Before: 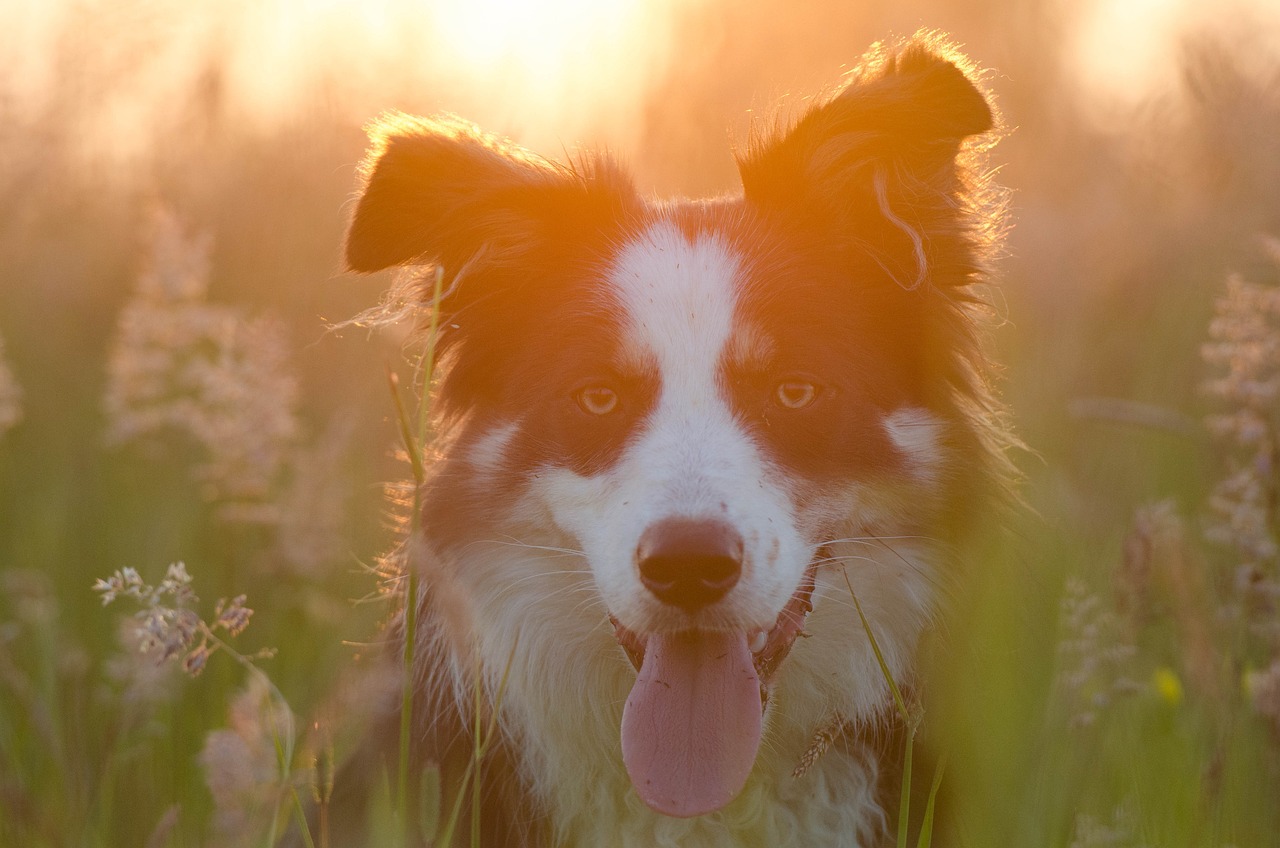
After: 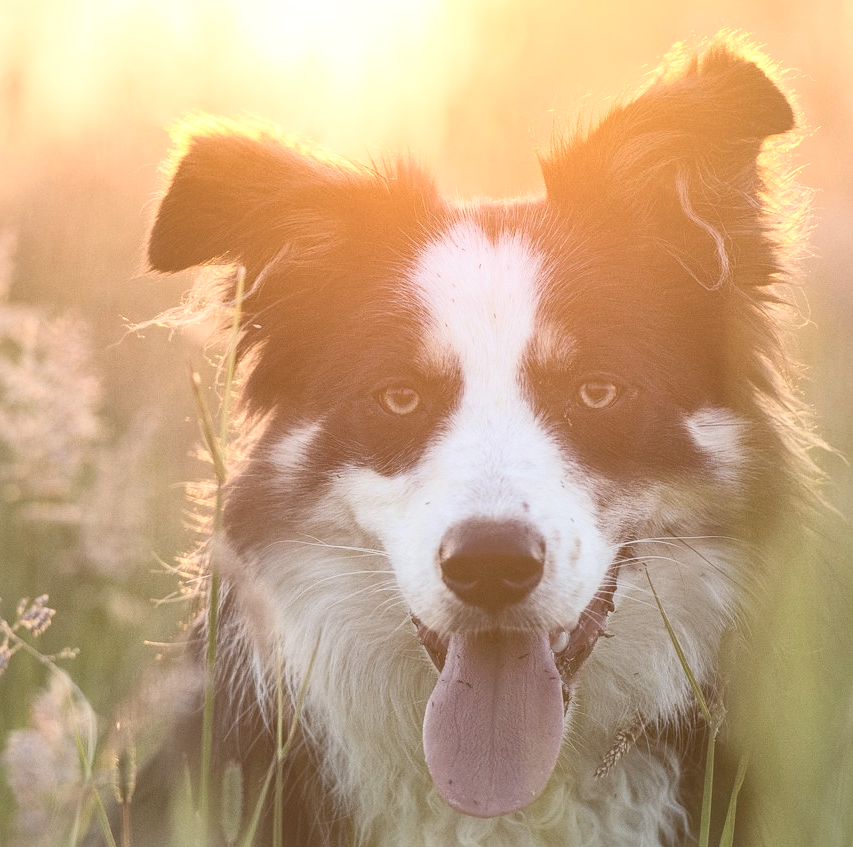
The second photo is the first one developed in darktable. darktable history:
crop and rotate: left 15.546%, right 17.787%
contrast brightness saturation: contrast 0.57, brightness 0.57, saturation -0.34
shadows and highlights: on, module defaults
local contrast: on, module defaults
lowpass: radius 0.1, contrast 0.85, saturation 1.1, unbound 0
